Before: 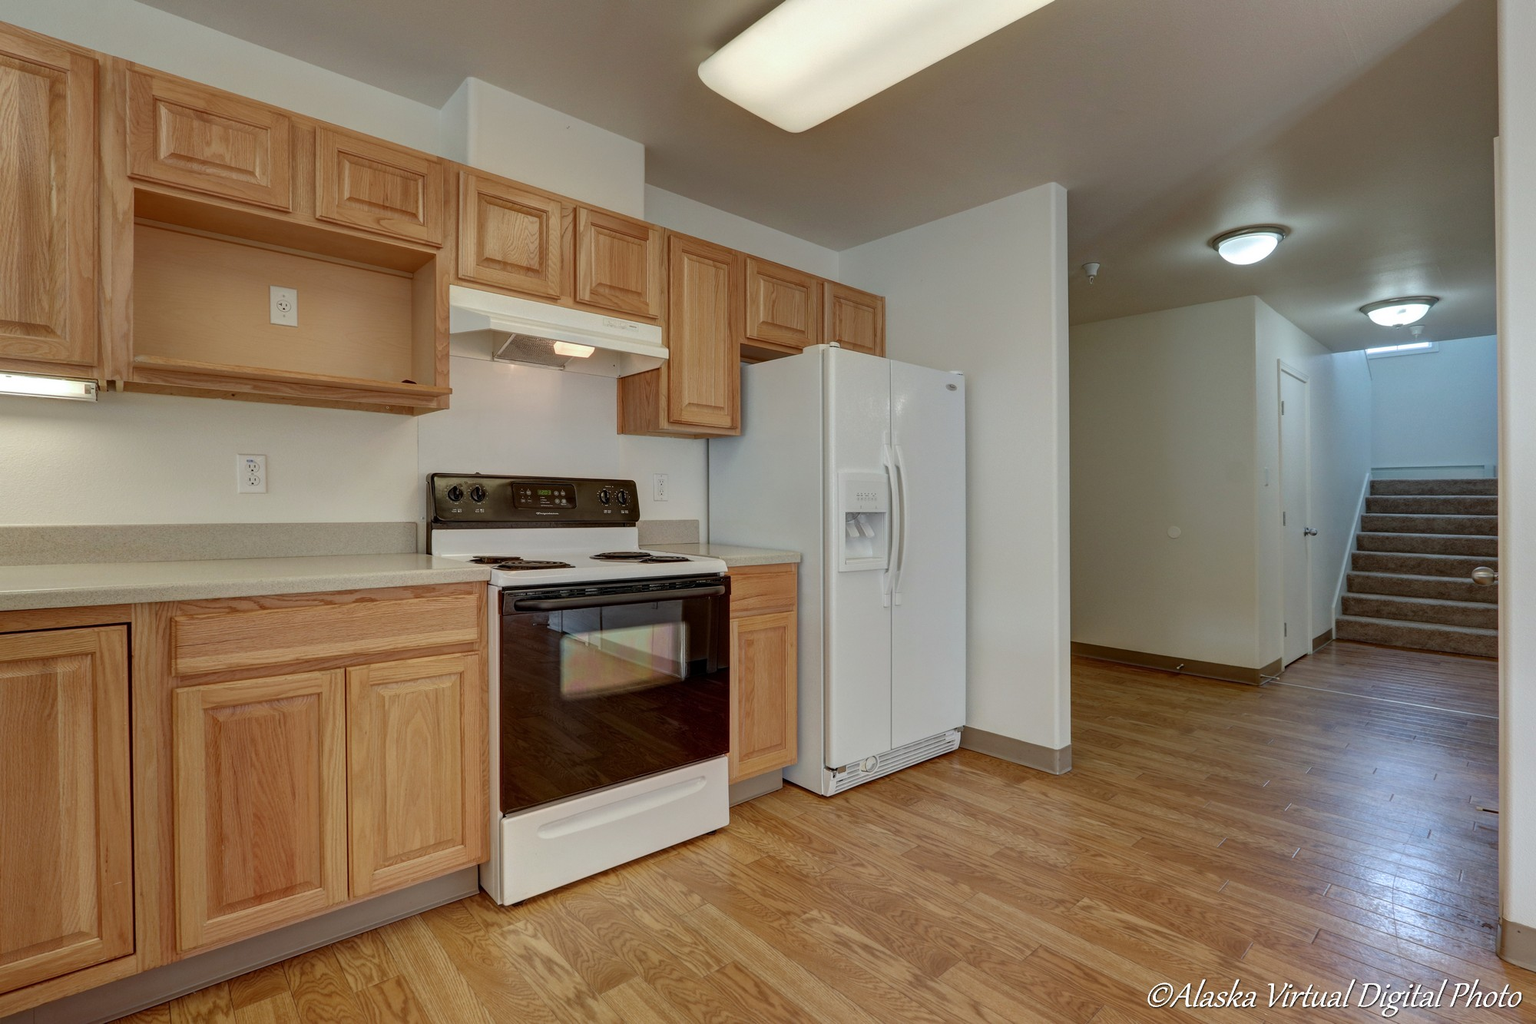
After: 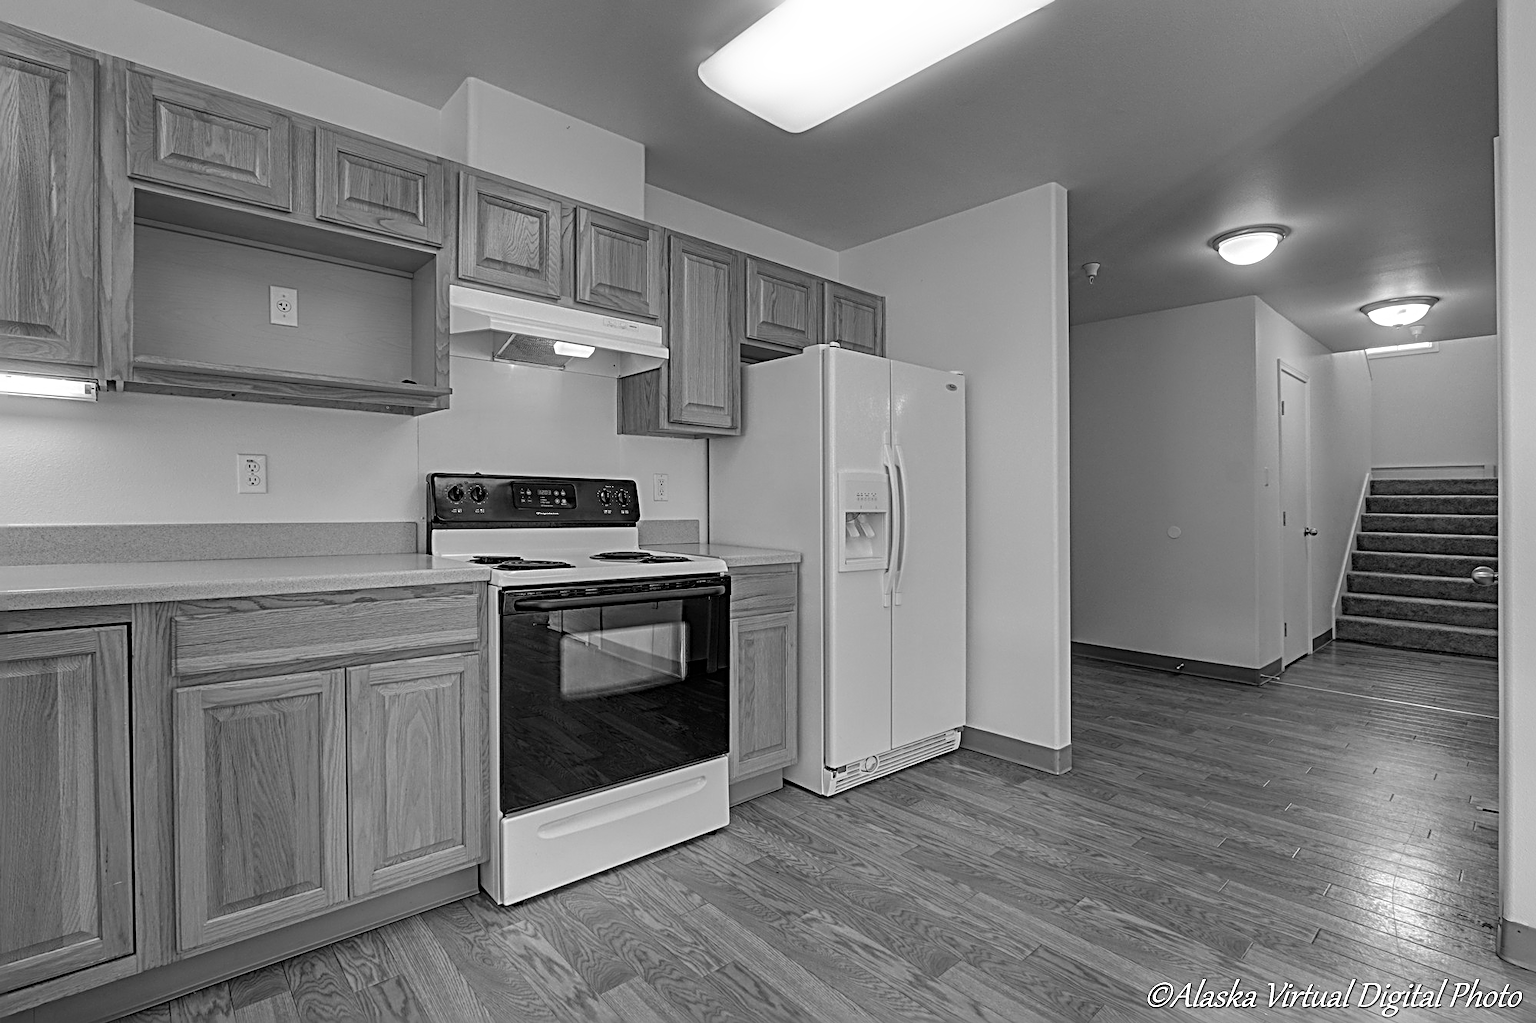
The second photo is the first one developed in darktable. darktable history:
sharpen: radius 3.69, amount 0.928
monochrome: on, module defaults
bloom: size 5%, threshold 95%, strength 15%
